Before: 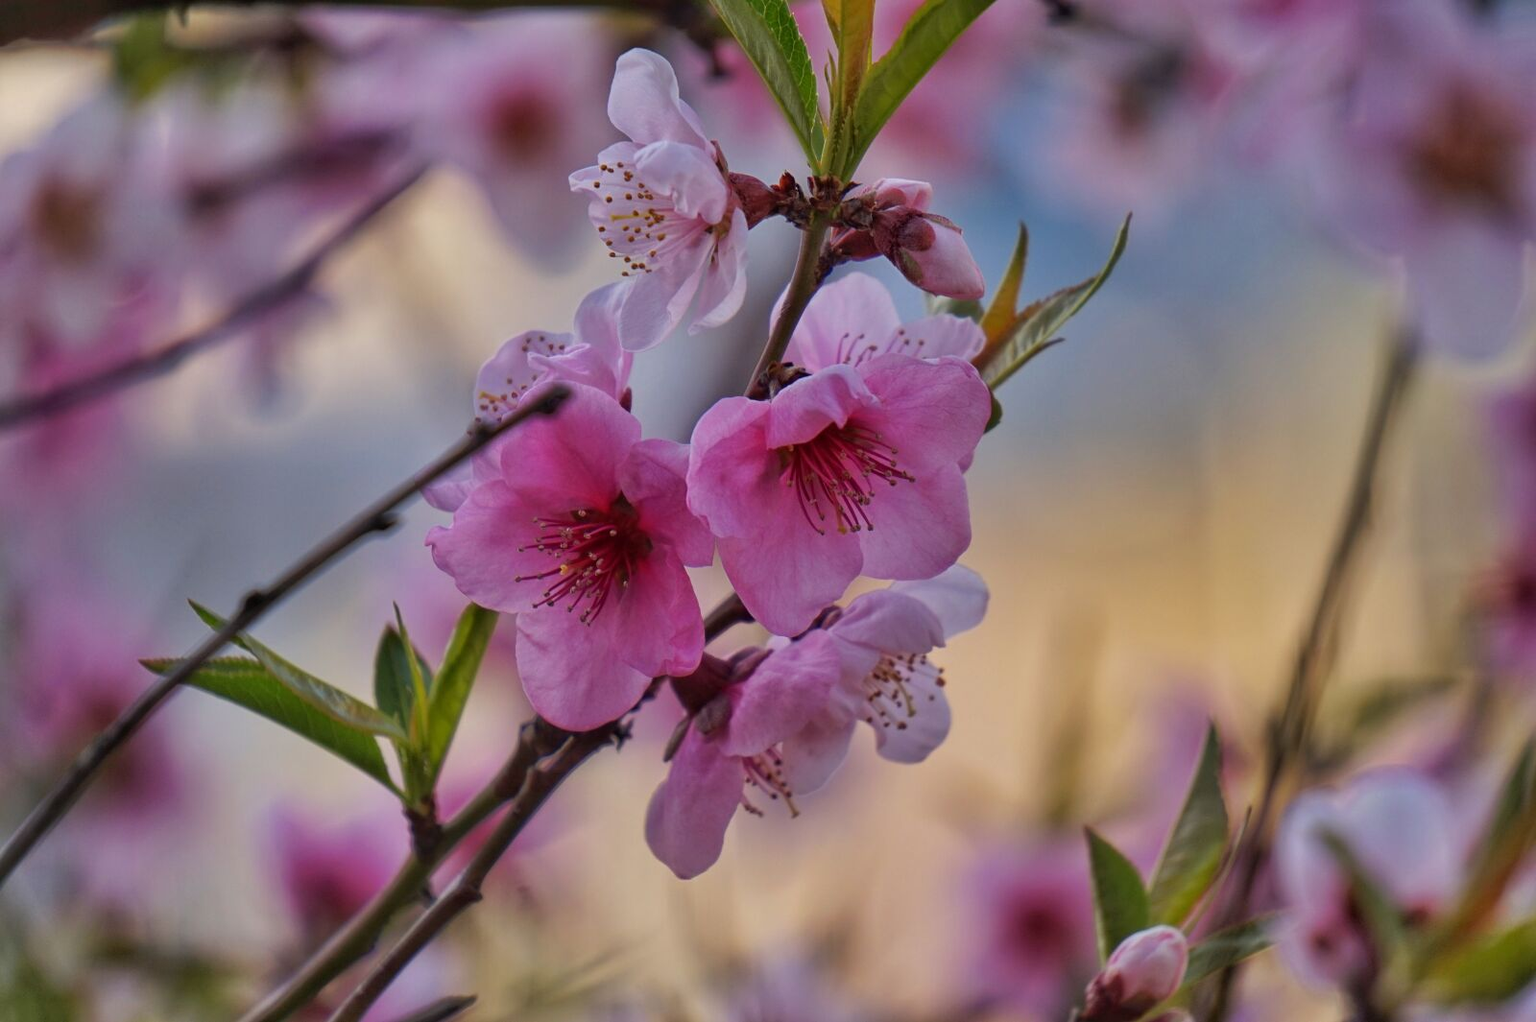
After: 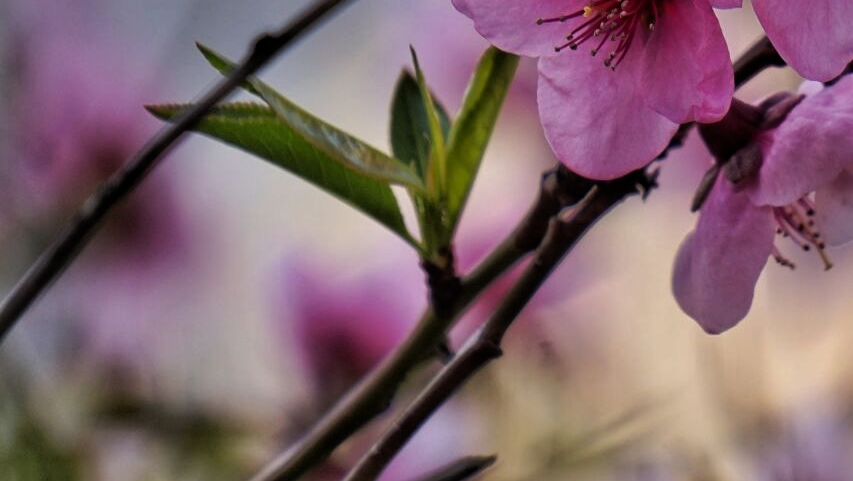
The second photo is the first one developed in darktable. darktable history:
filmic rgb: black relative exposure -8.24 EV, white relative exposure 2.2 EV, target white luminance 99.905%, hardness 7.05, latitude 75.06%, contrast 1.321, highlights saturation mix -2.05%, shadows ↔ highlights balance 29.98%
crop and rotate: top 54.693%, right 46.631%, bottom 0.135%
